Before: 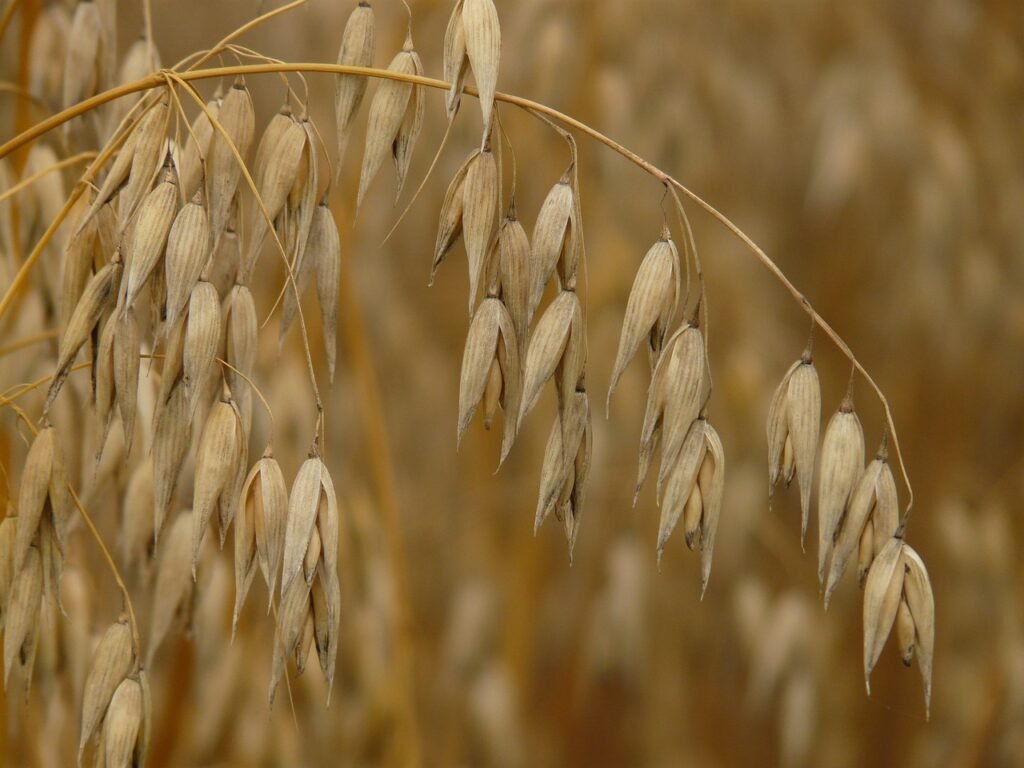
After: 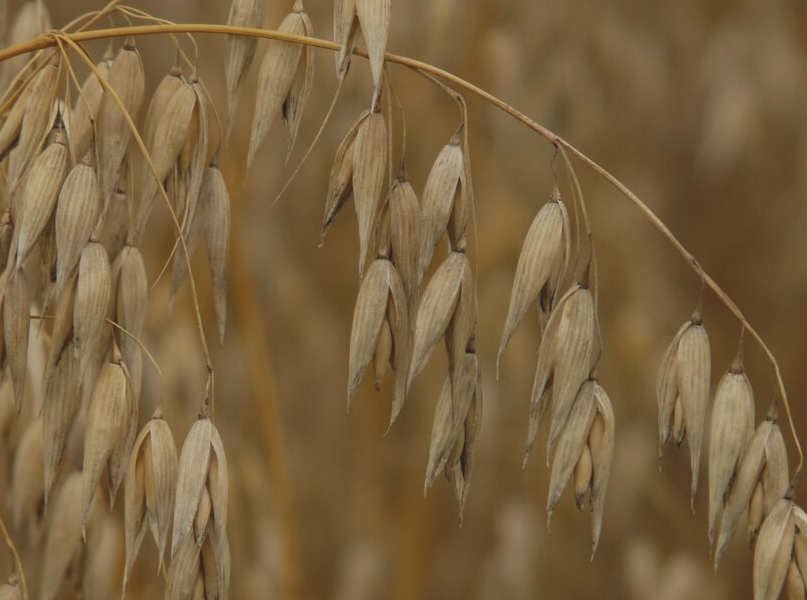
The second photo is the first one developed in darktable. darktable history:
exposure: black level correction -0.015, exposure -0.5 EV, compensate highlight preservation false
white balance: emerald 1
crop and rotate: left 10.77%, top 5.1%, right 10.41%, bottom 16.76%
